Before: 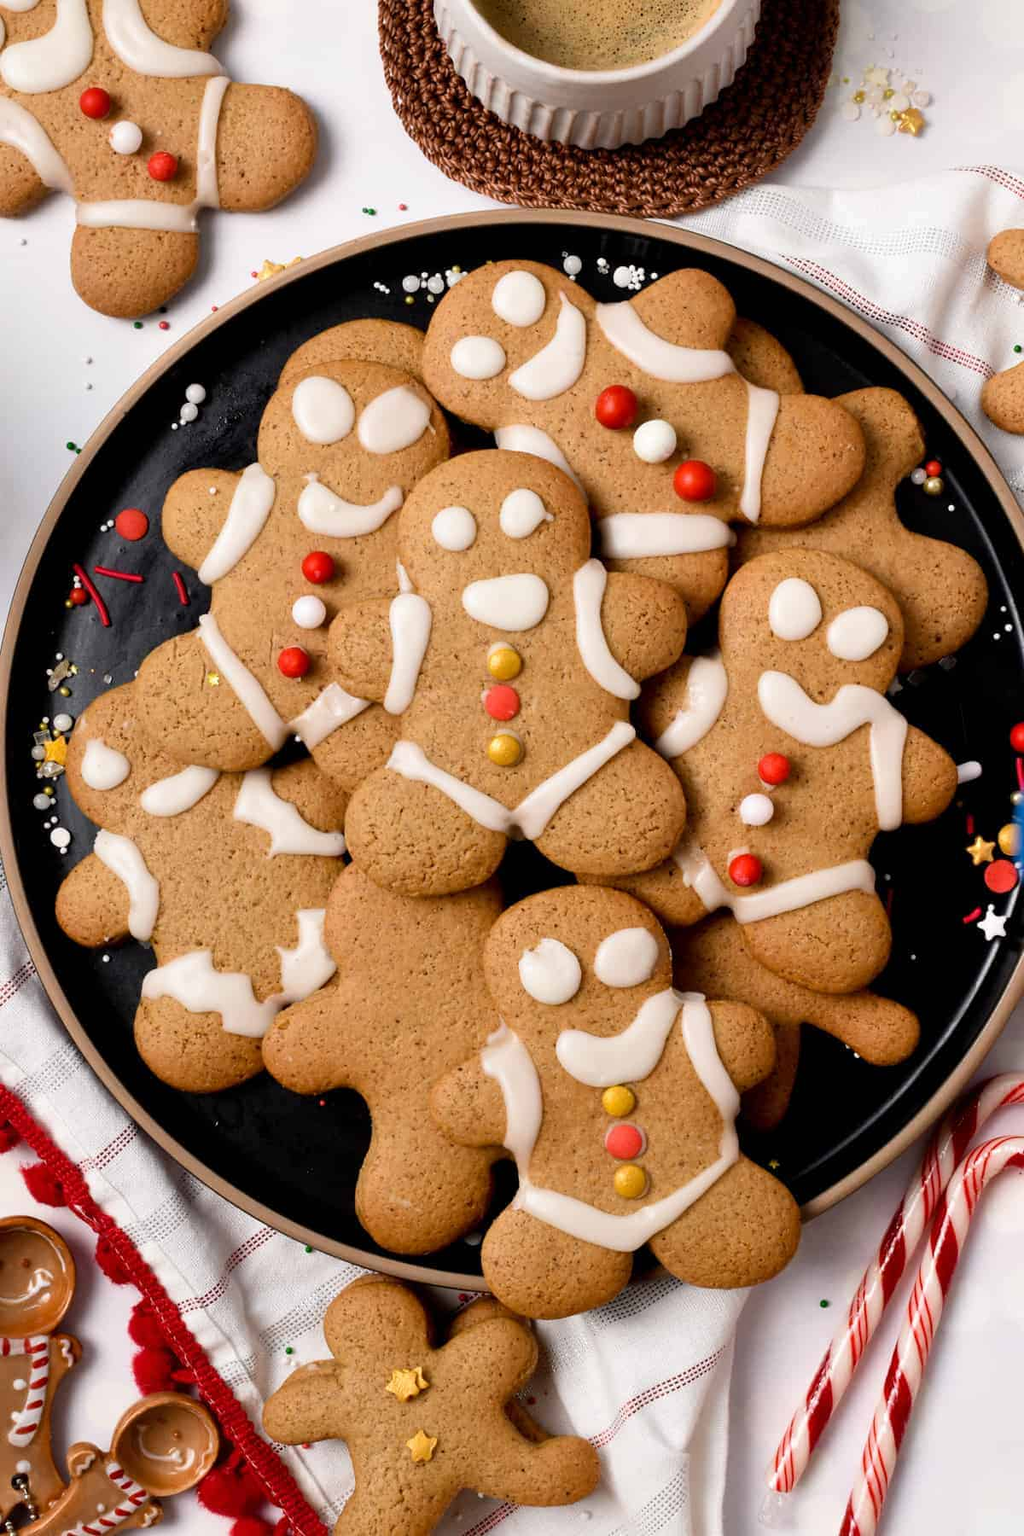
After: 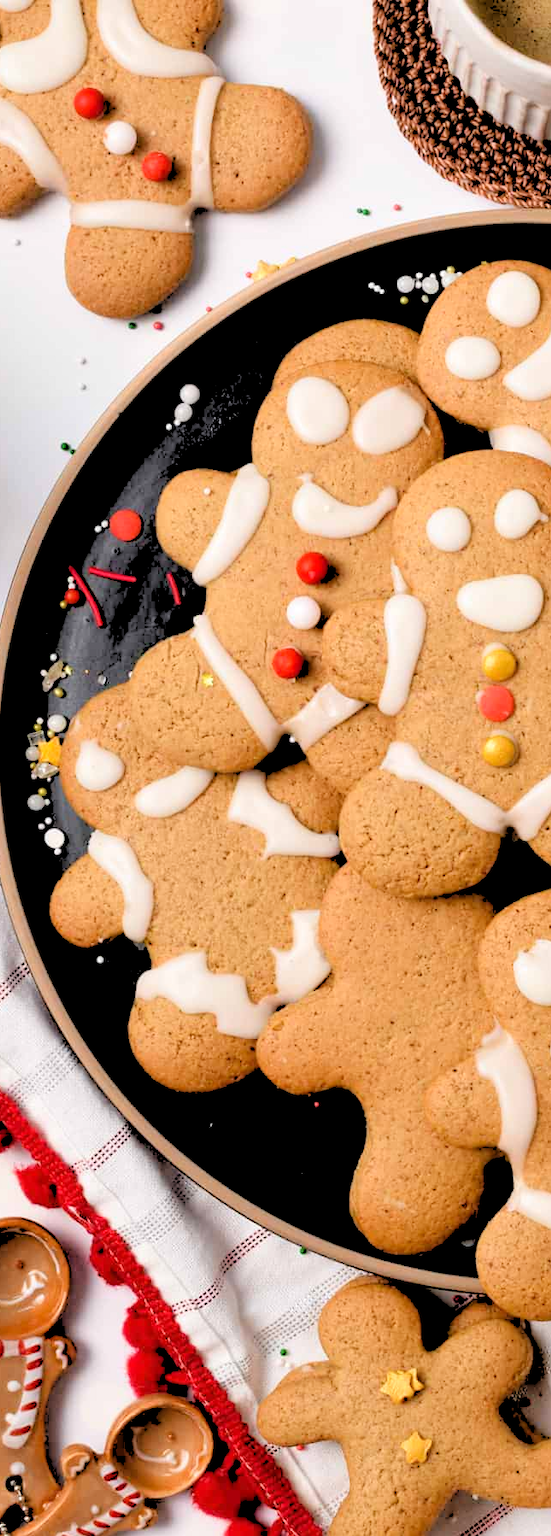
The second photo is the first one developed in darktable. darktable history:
crop: left 0.587%, right 45.588%, bottom 0.086%
tone equalizer: on, module defaults
rgb levels: levels [[0.027, 0.429, 0.996], [0, 0.5, 1], [0, 0.5, 1]]
